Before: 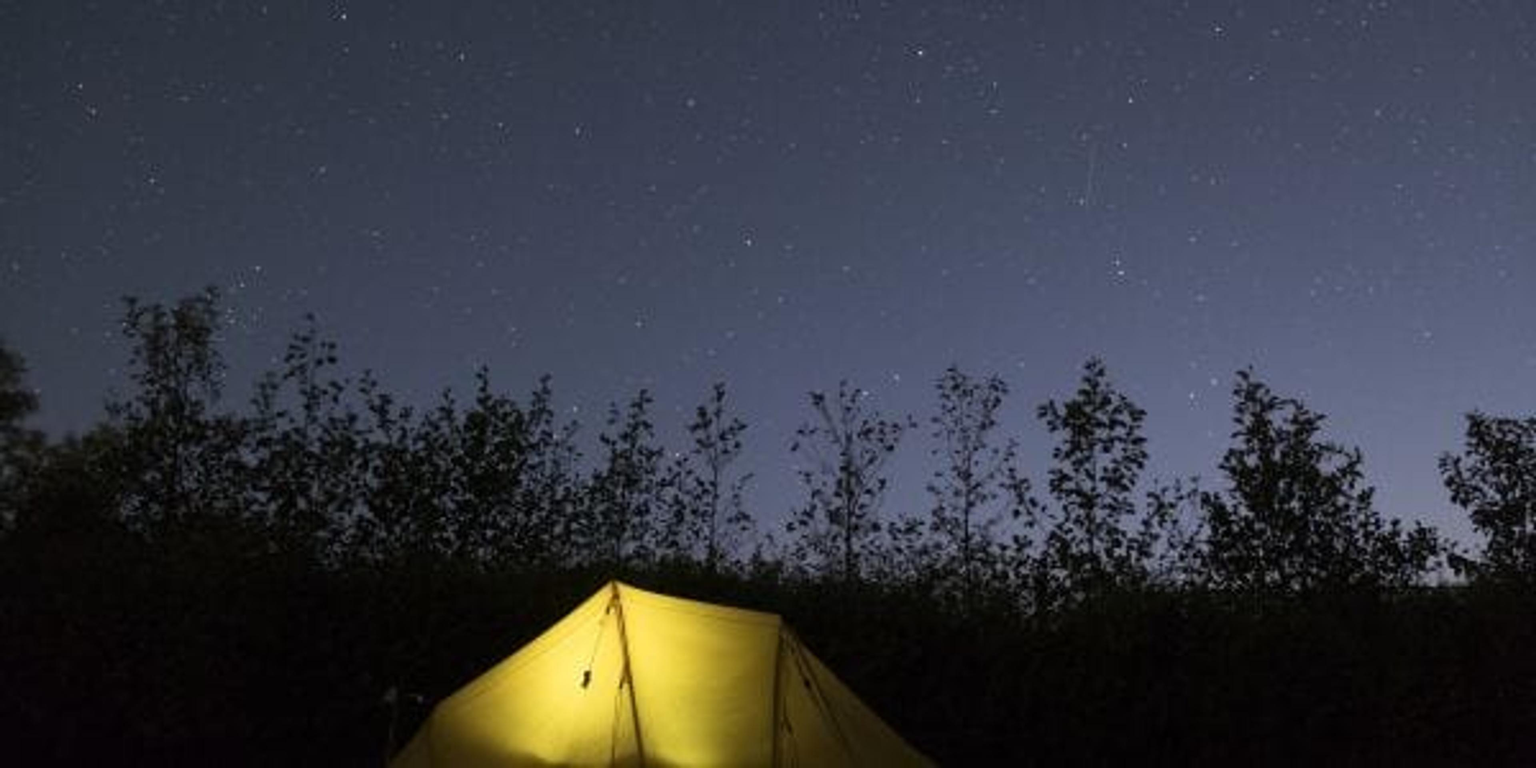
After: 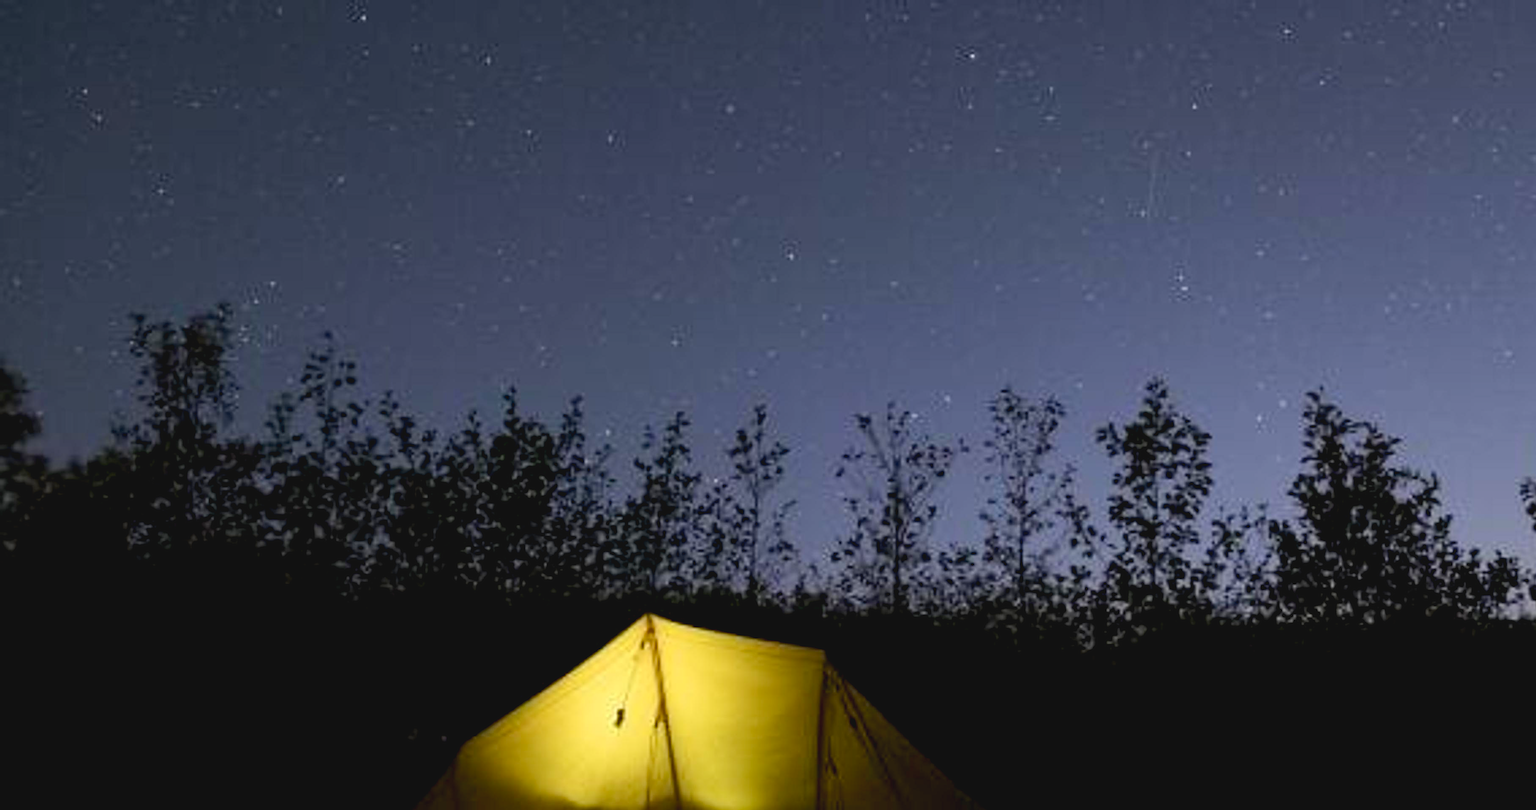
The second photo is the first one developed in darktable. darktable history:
sharpen: on, module defaults
crop and rotate: left 0%, right 5.316%
exposure: black level correction 0.01, exposure 0.006 EV, compensate highlight preservation false
color balance rgb: global offset › luminance 0.494%, global offset › hue 171.03°, linear chroma grading › shadows 15.386%, perceptual saturation grading › global saturation -1.127%, perceptual brilliance grading › mid-tones 10.656%, perceptual brilliance grading › shadows 14.495%
